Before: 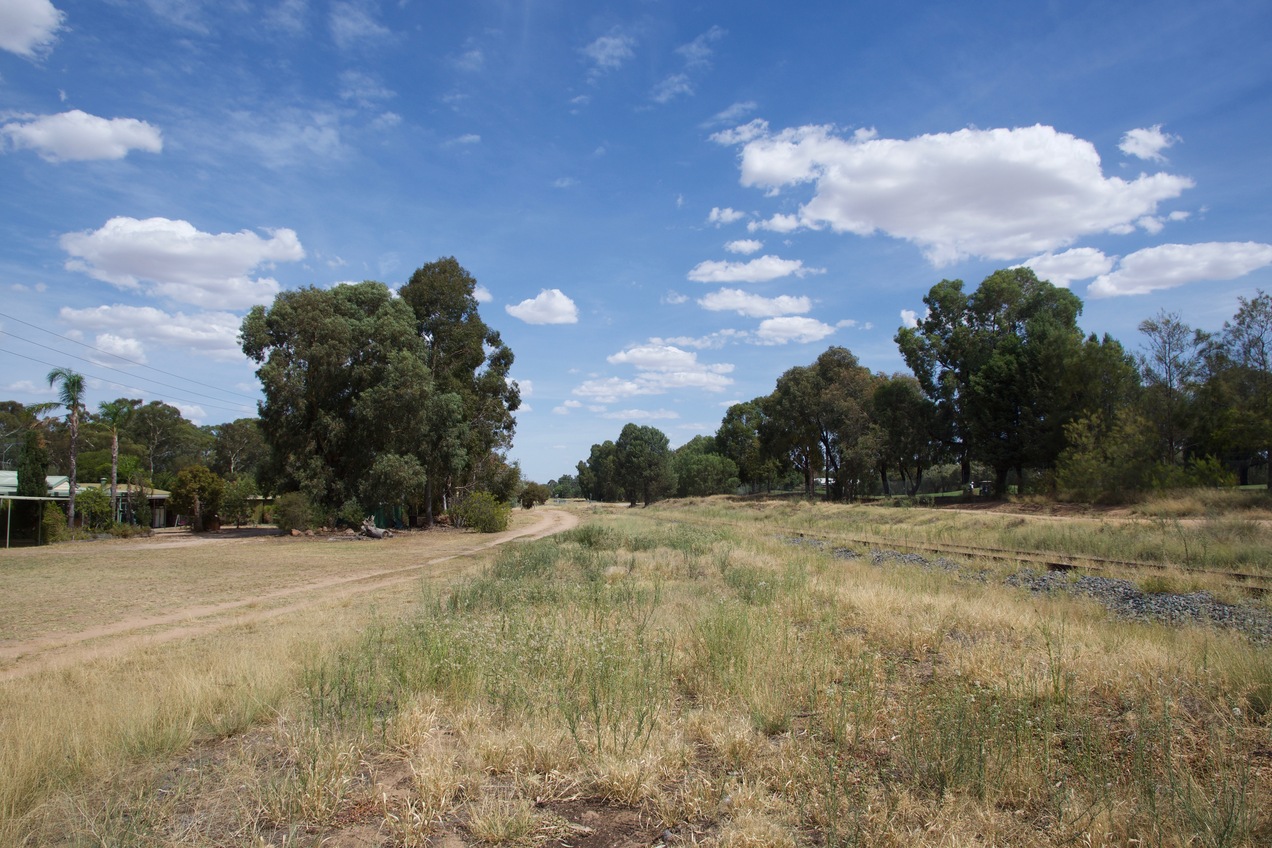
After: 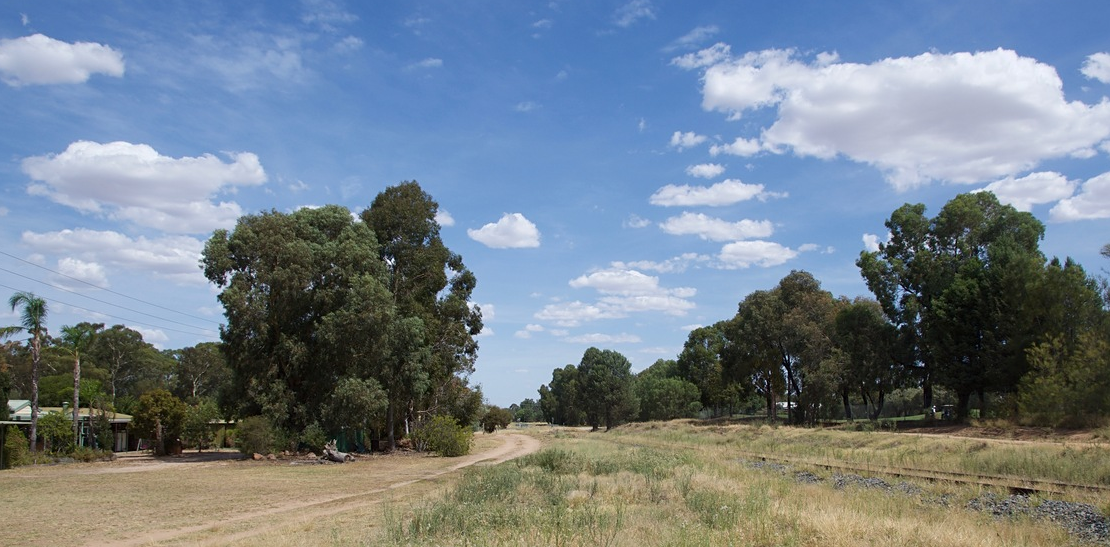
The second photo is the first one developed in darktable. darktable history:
sharpen: amount 0.2
crop: left 3.015%, top 8.969%, right 9.647%, bottom 26.457%
